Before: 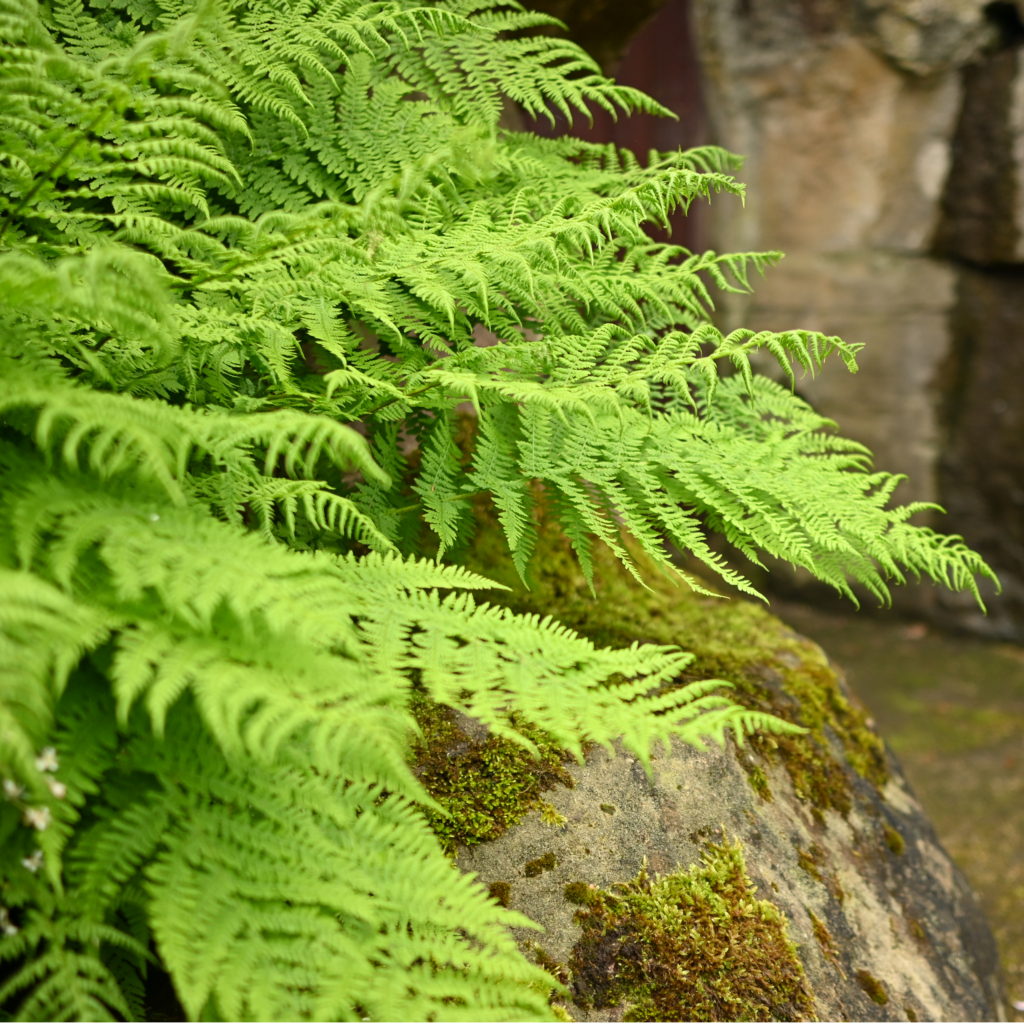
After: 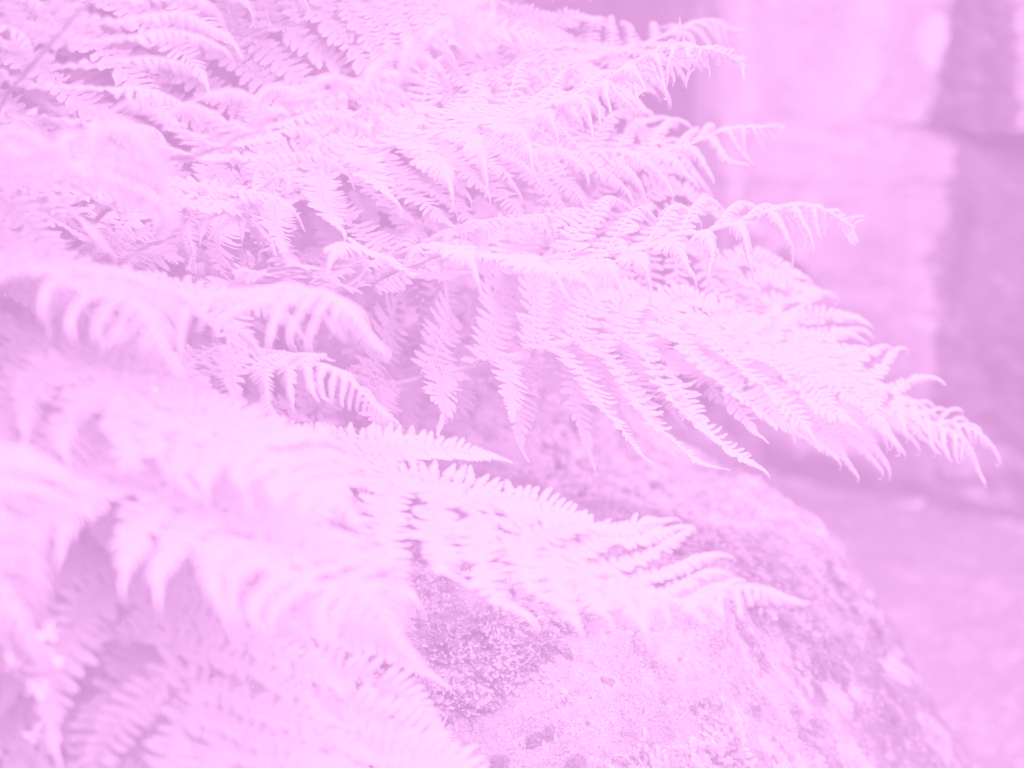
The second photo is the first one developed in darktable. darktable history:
crop and rotate: top 12.5%, bottom 12.5%
colorize: hue 331.2°, saturation 75%, source mix 30.28%, lightness 70.52%, version 1
